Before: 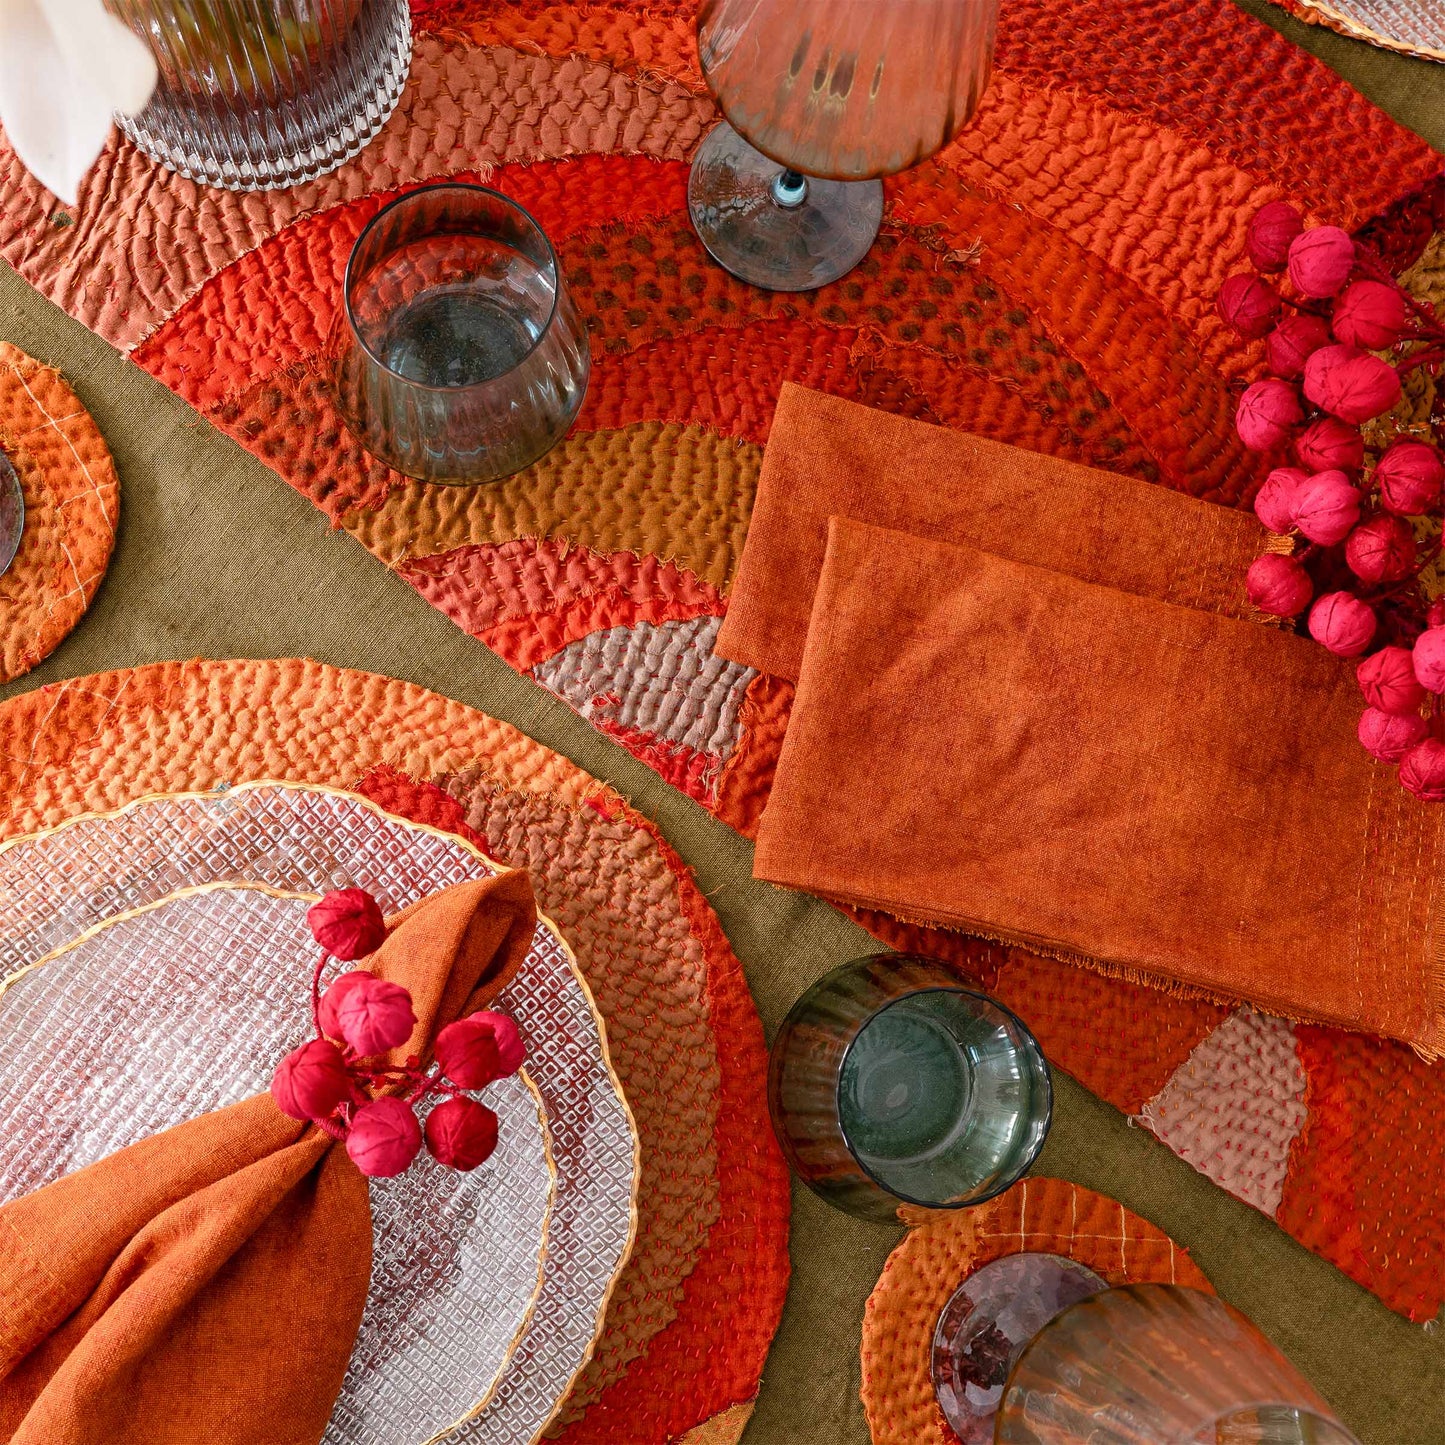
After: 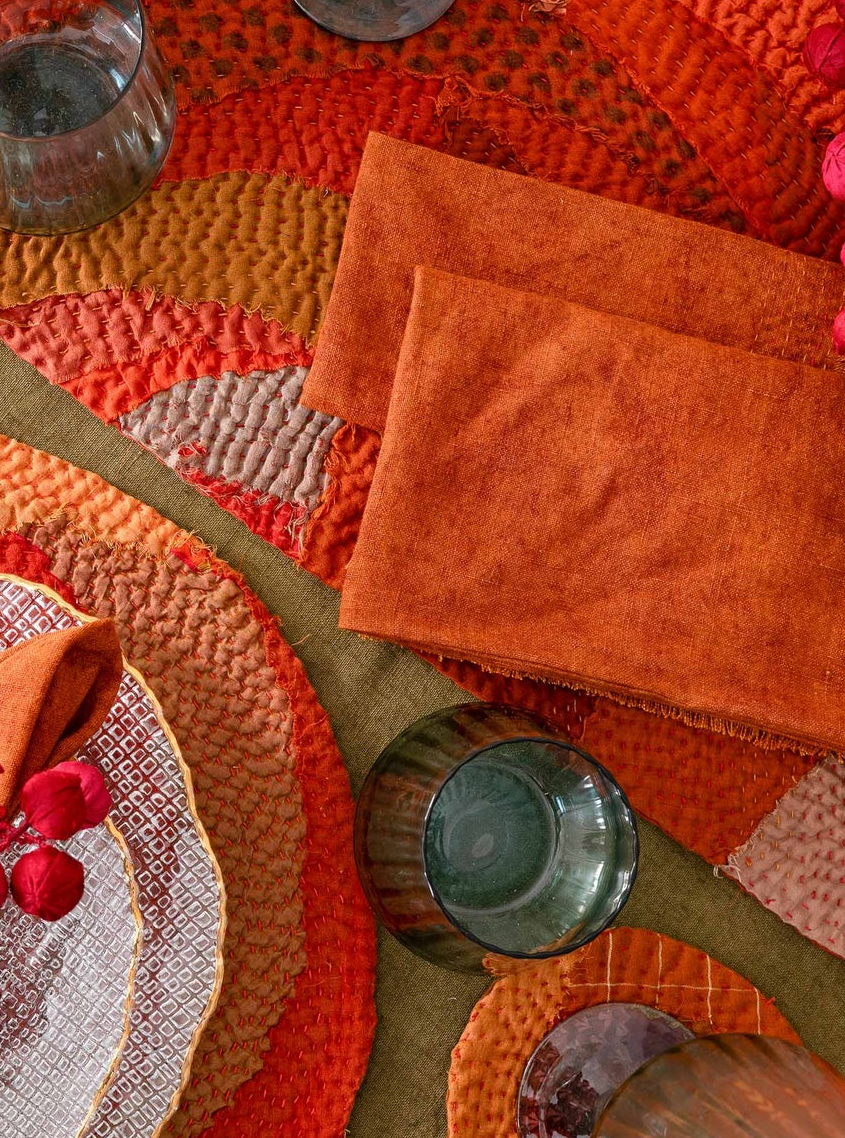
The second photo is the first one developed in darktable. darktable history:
crop and rotate: left 28.718%, top 17.343%, right 12.786%, bottom 3.891%
